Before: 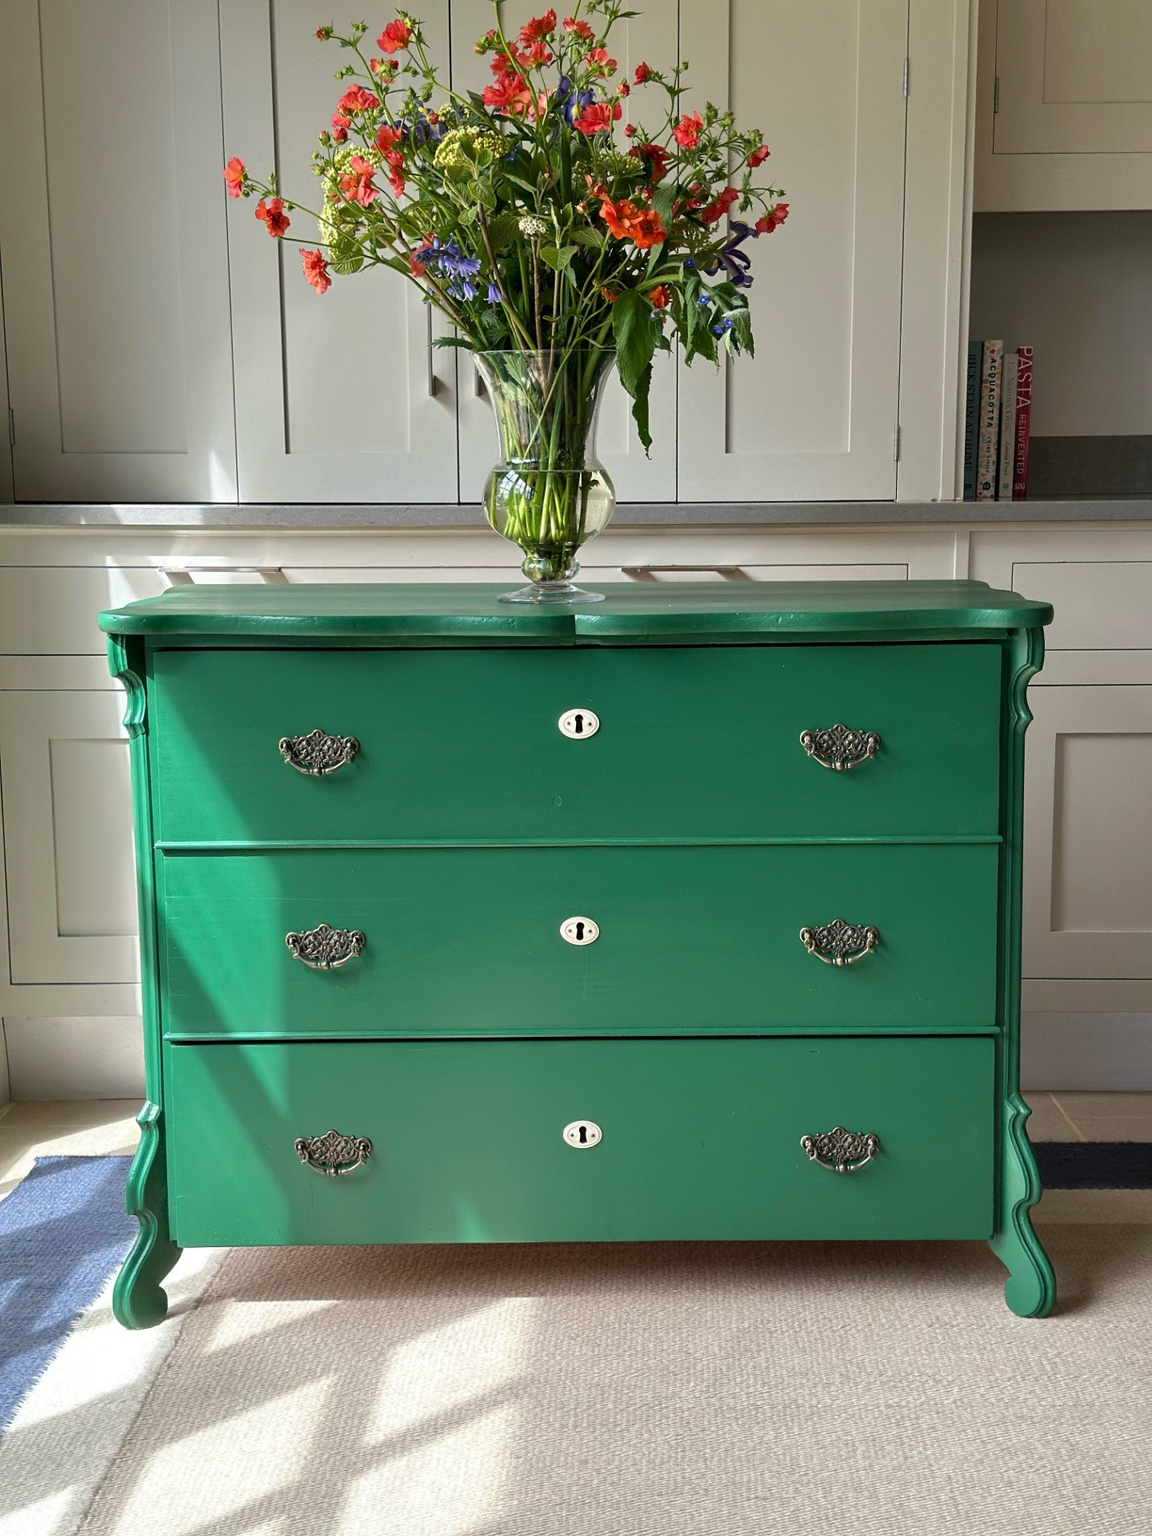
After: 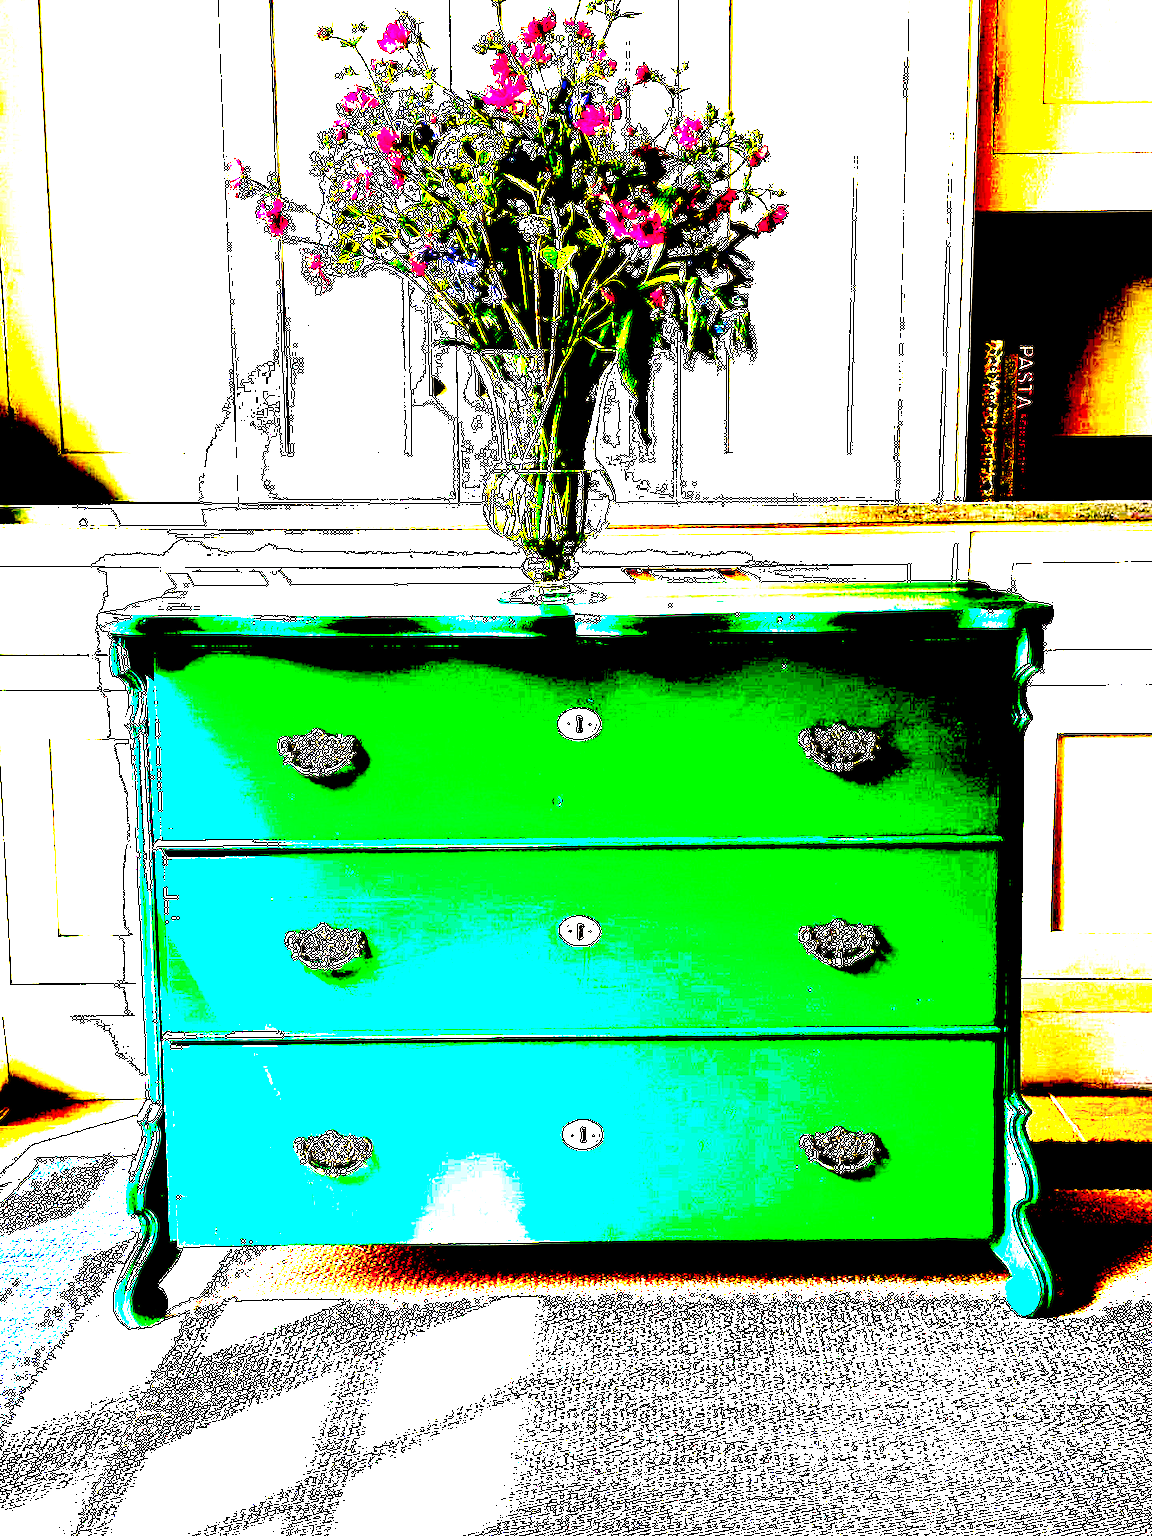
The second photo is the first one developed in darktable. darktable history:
exposure: black level correction 0.1, exposure 3 EV, compensate highlight preservation false
color balance rgb: shadows lift › chroma 2%, shadows lift › hue 185.64°, power › luminance 1.48%, highlights gain › chroma 3%, highlights gain › hue 54.51°, global offset › luminance -0.4%, perceptual saturation grading › highlights -18.47%, perceptual saturation grading › mid-tones 6.62%, perceptual saturation grading › shadows 28.22%, perceptual brilliance grading › highlights 15.68%, perceptual brilliance grading › shadows -14.29%, global vibrance 25.96%, contrast 6.45%
local contrast: mode bilateral grid, contrast 20, coarseness 50, detail 120%, midtone range 0.2
